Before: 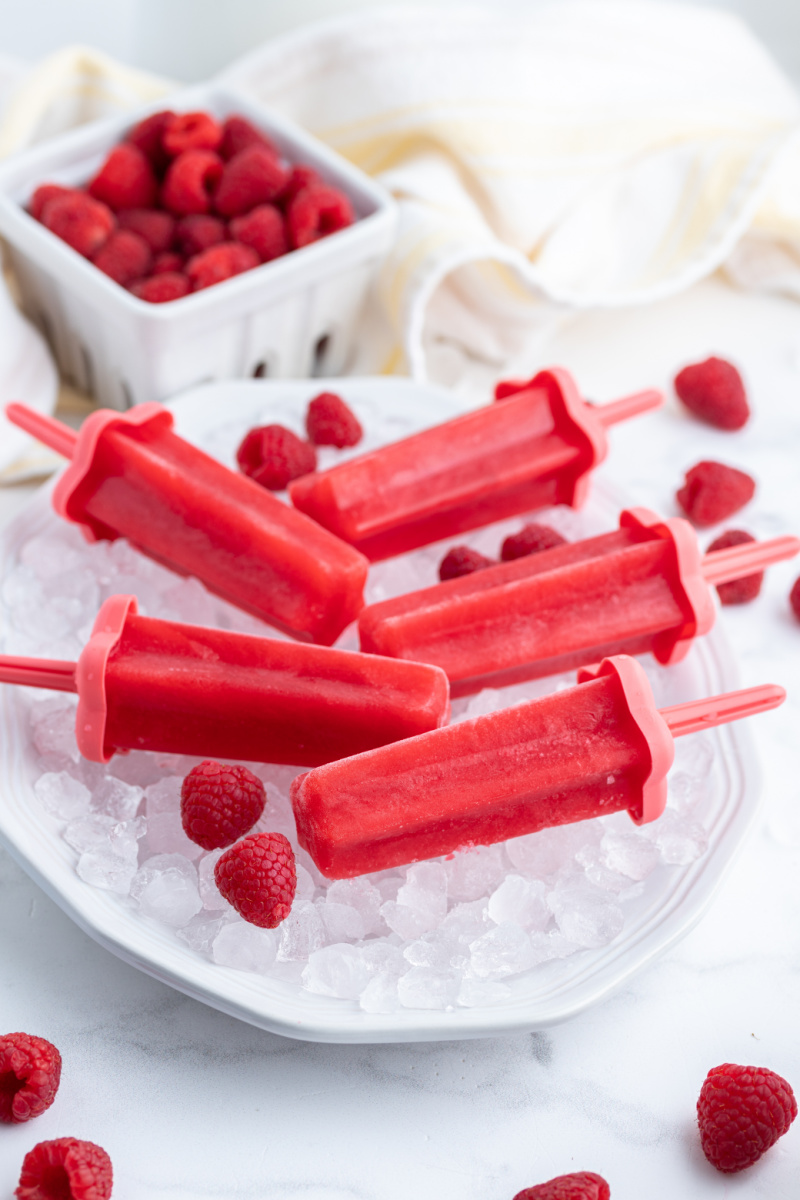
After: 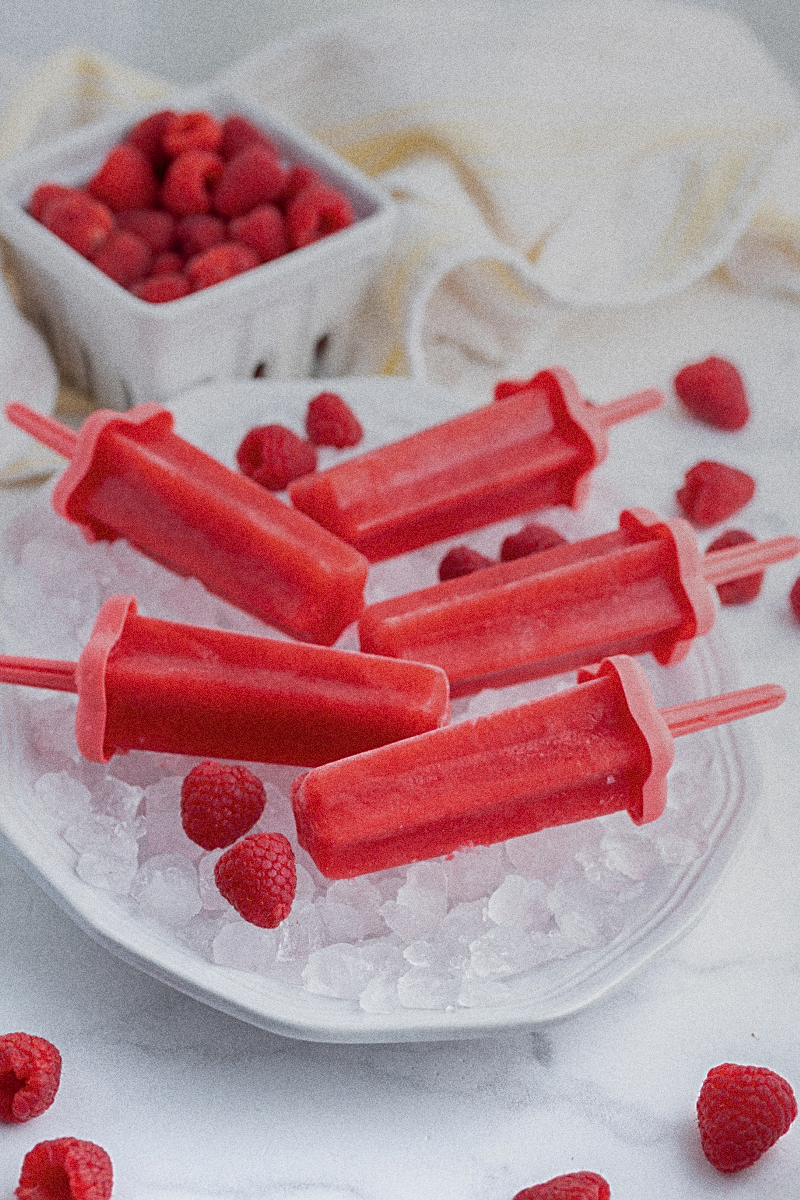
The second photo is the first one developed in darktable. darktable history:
grain: coarseness 0.09 ISO, strength 40%
sharpen: on, module defaults
shadows and highlights: on, module defaults
contrast brightness saturation: saturation -0.05
graduated density: rotation 5.63°, offset 76.9
